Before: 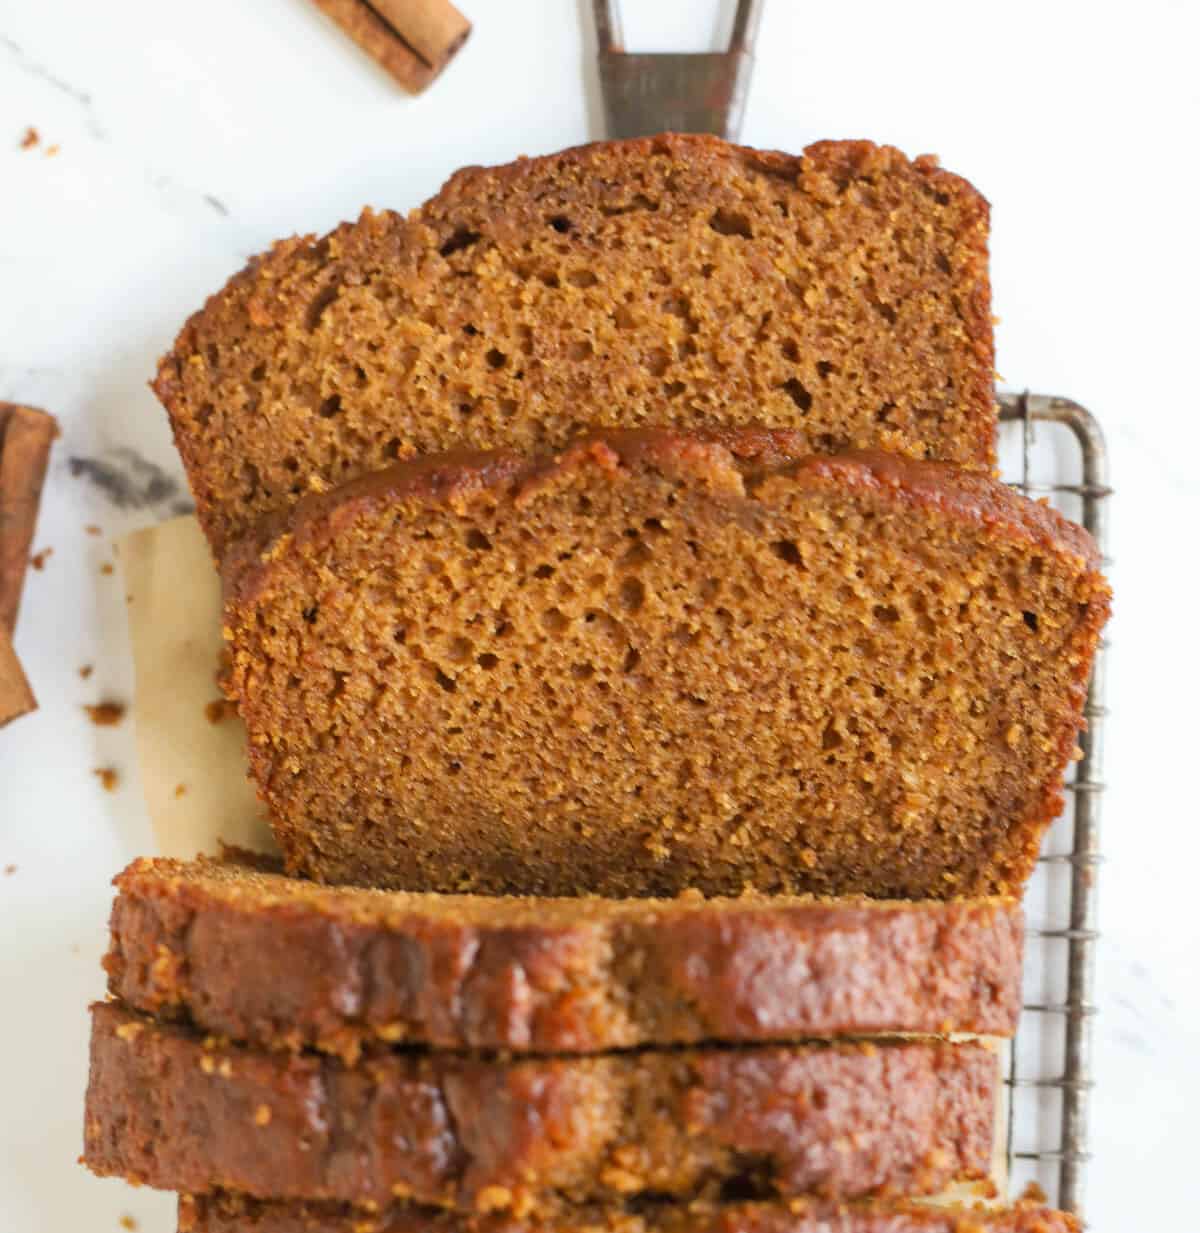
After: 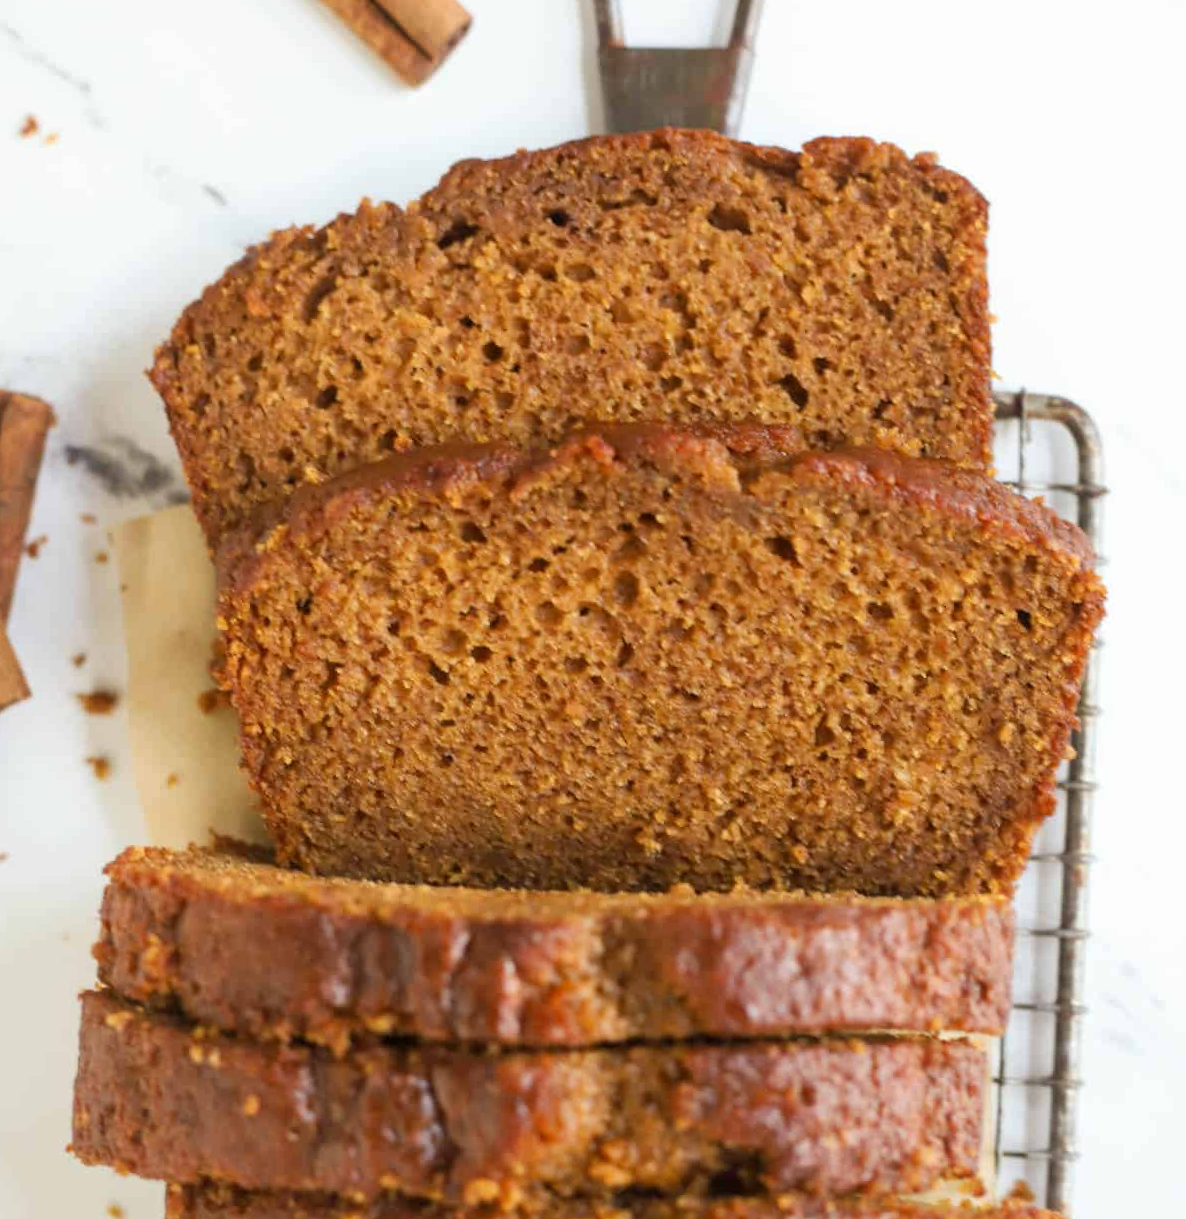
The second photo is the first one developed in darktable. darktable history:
crop and rotate: angle -0.623°
